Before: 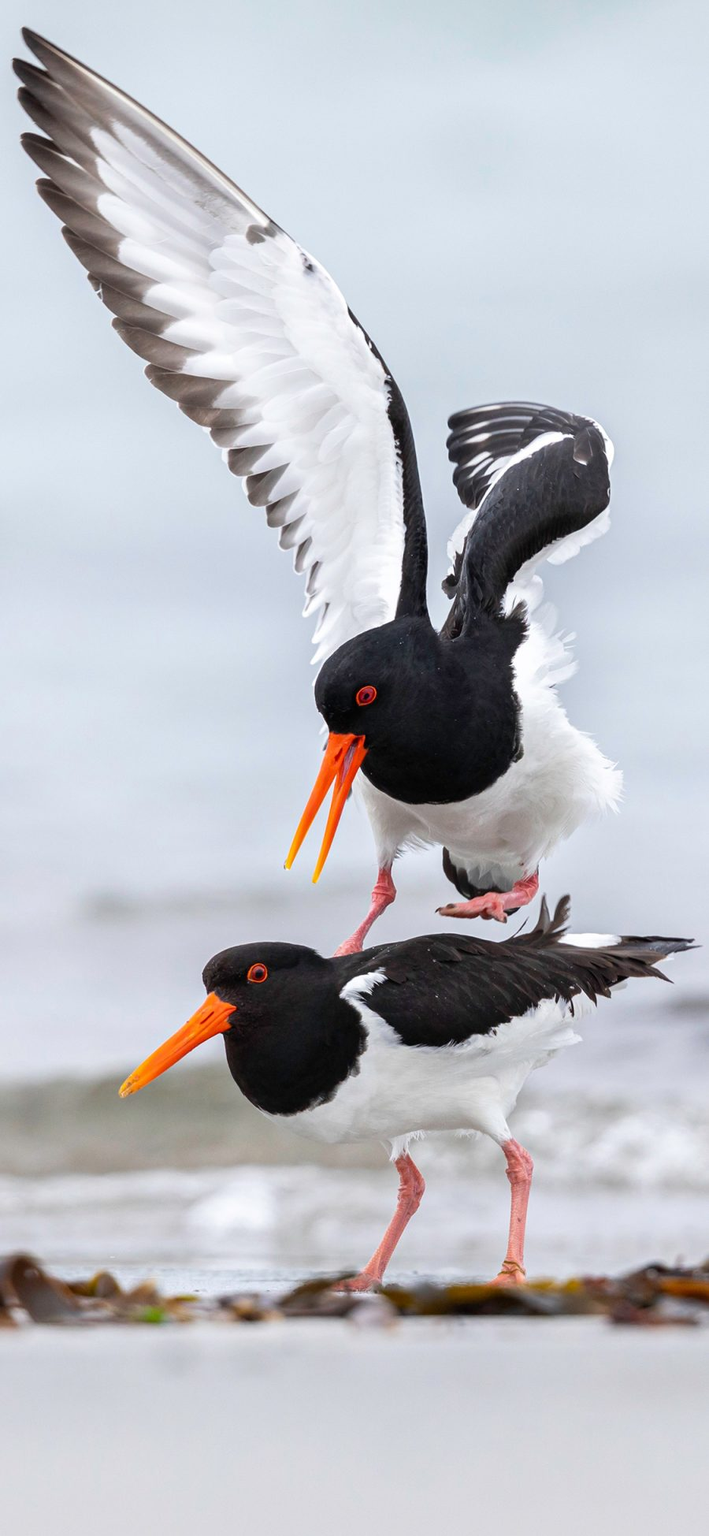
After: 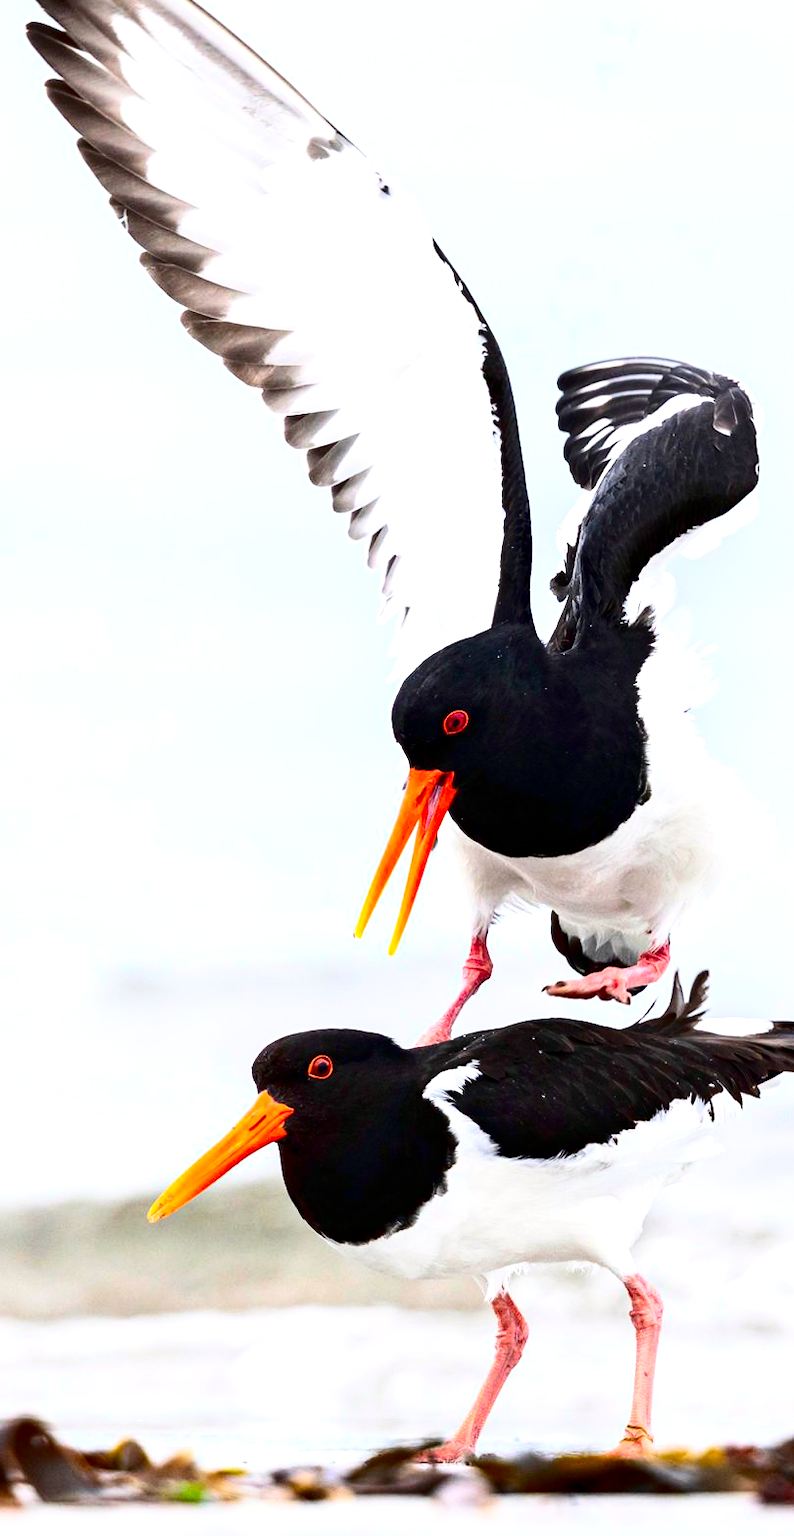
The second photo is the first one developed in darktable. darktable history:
crop: top 7.539%, right 9.844%, bottom 12.023%
contrast brightness saturation: contrast 0.24, brightness -0.223, saturation 0.139
base curve: curves: ch0 [(0, 0) (0.666, 0.806) (1, 1)]
exposure: exposure 0.702 EV, compensate exposure bias true, compensate highlight preservation false
haze removal: compatibility mode true, adaptive false
